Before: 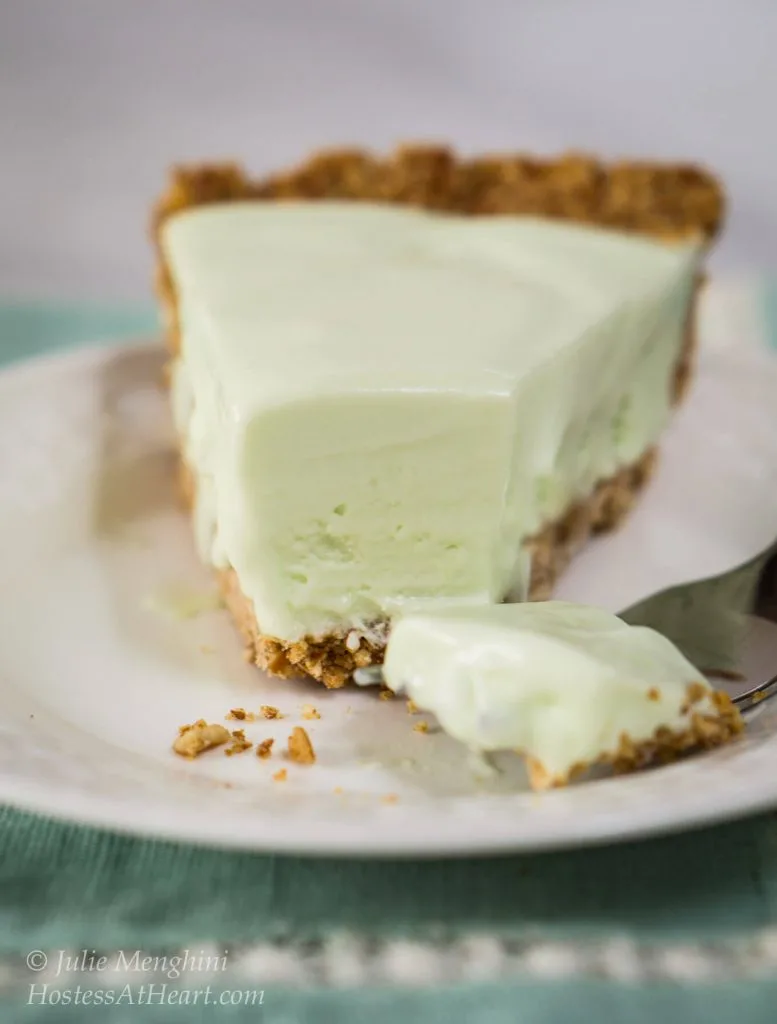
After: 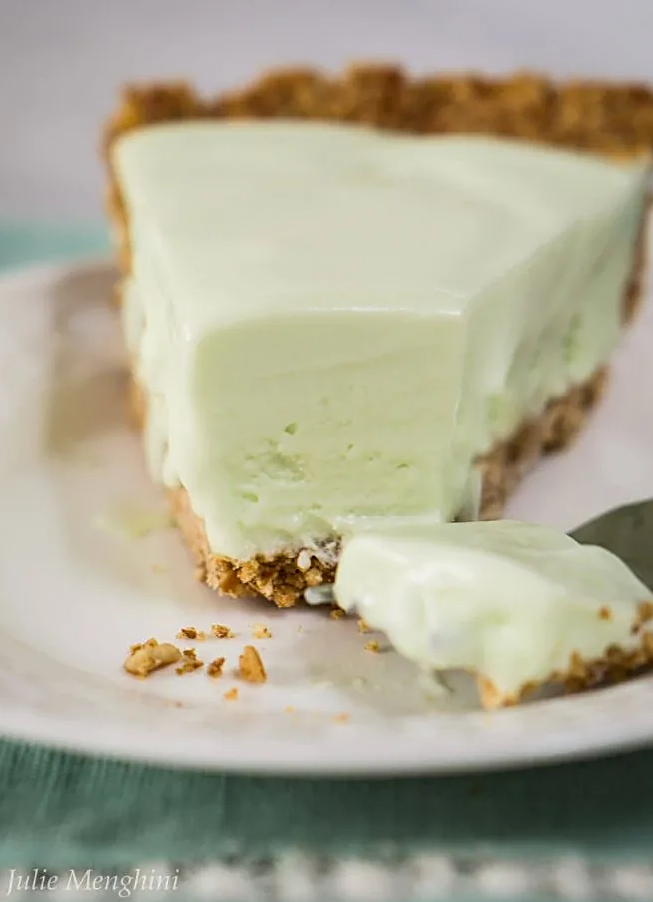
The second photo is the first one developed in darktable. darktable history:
sharpen: on, module defaults
crop: left 6.417%, top 7.985%, right 9.537%, bottom 3.886%
